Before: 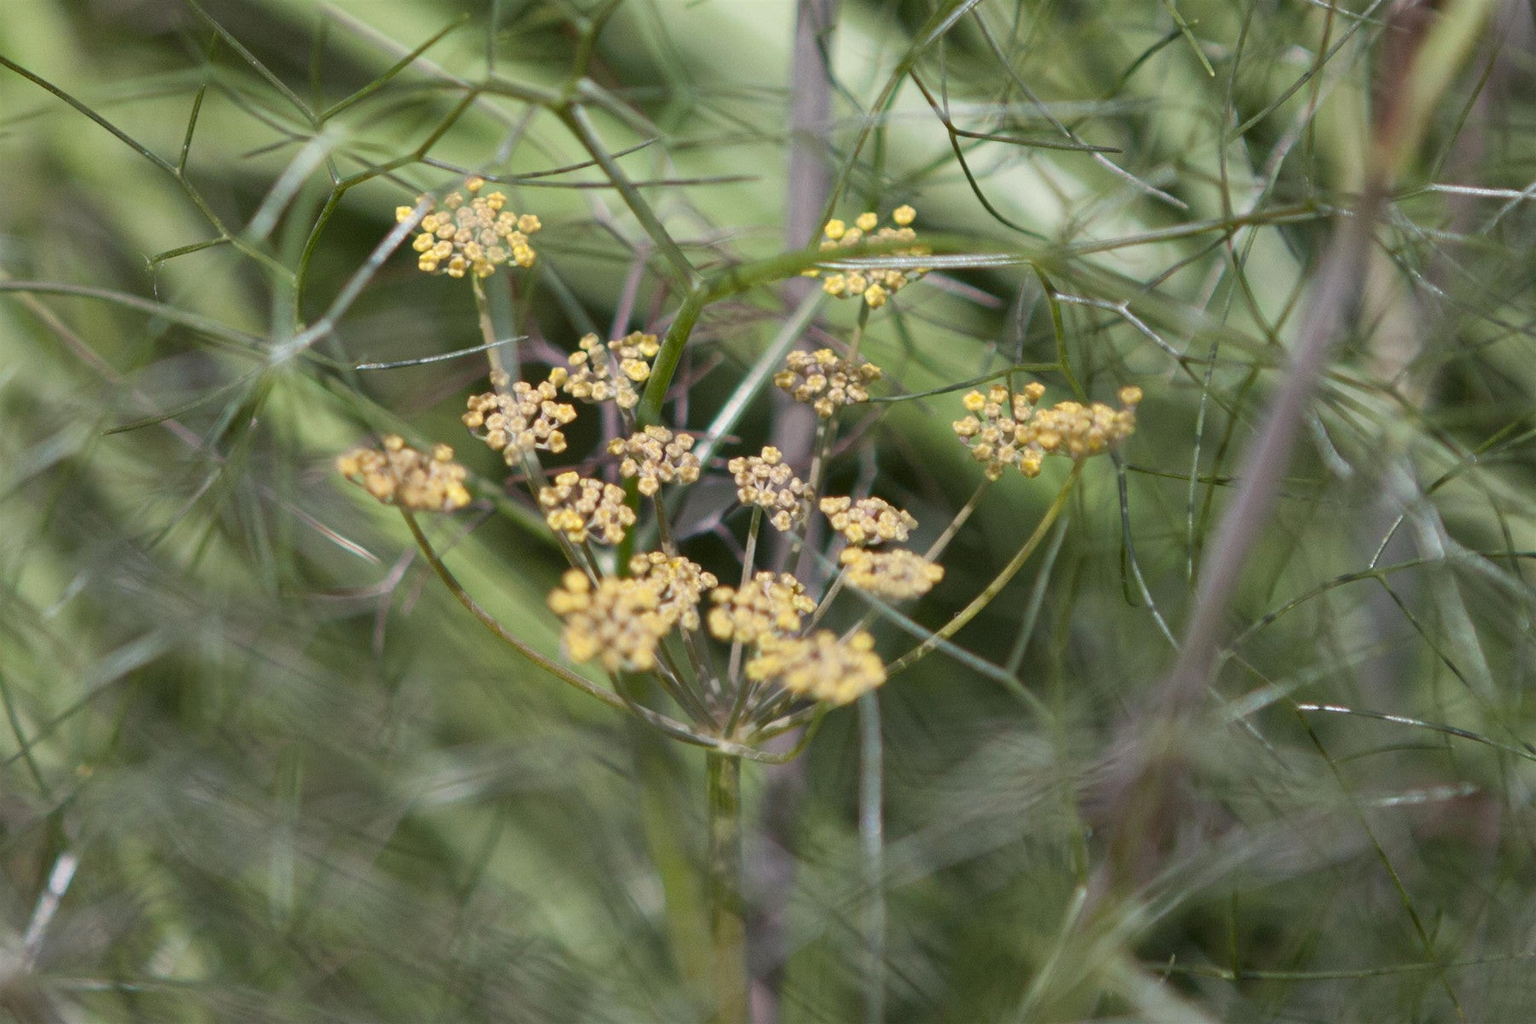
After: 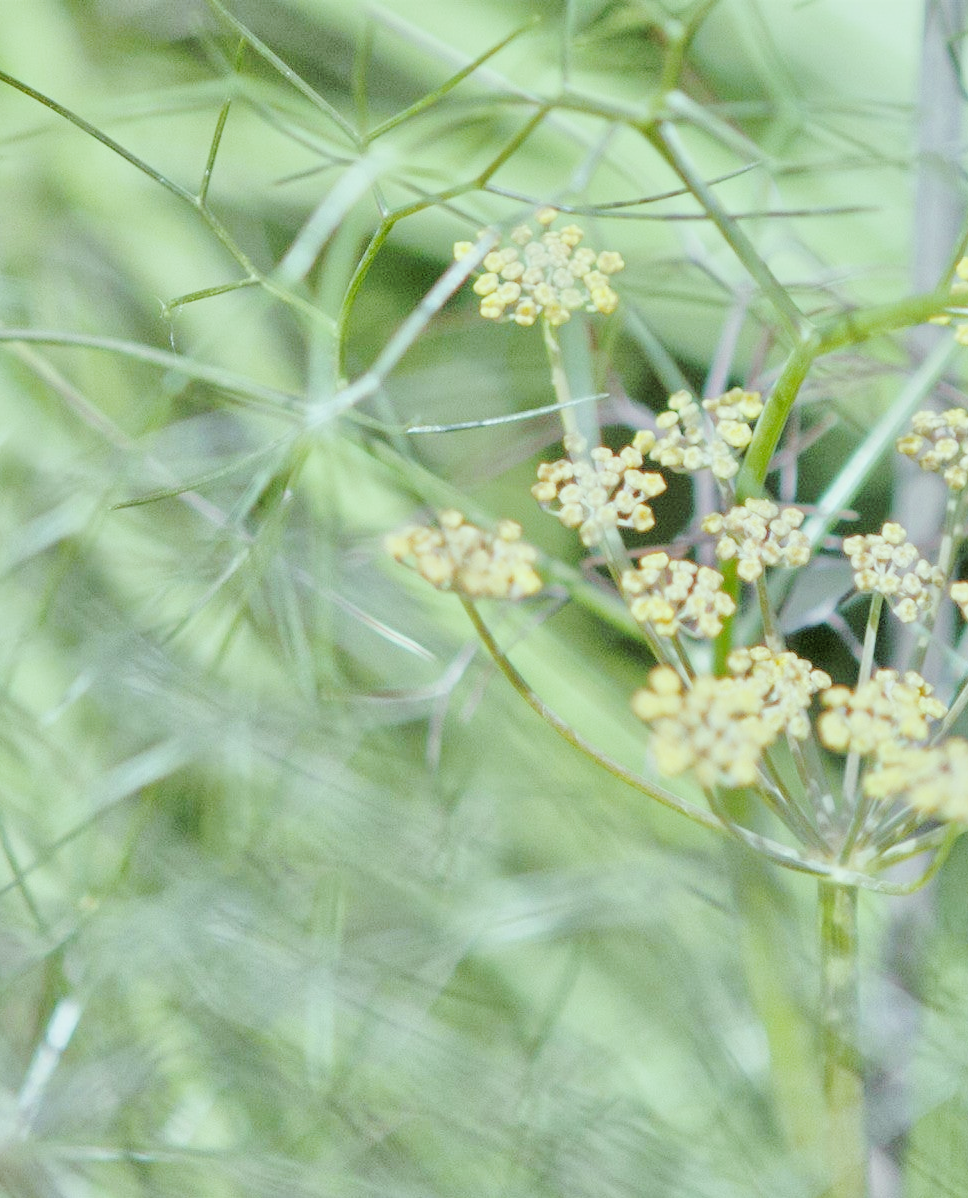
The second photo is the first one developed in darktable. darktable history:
crop: left 0.587%, right 45.588%, bottom 0.086%
filmic rgb: hardness 4.17
contrast brightness saturation: saturation -0.05
tone curve: curves: ch0 [(0, 0) (0.003, 0.003) (0.011, 0.014) (0.025, 0.031) (0.044, 0.055) (0.069, 0.086) (0.1, 0.124) (0.136, 0.168) (0.177, 0.22) (0.224, 0.278) (0.277, 0.344) (0.335, 0.426) (0.399, 0.515) (0.468, 0.597) (0.543, 0.672) (0.623, 0.746) (0.709, 0.815) (0.801, 0.881) (0.898, 0.939) (1, 1)], preserve colors none
tone equalizer: -7 EV 0.15 EV, -6 EV 0.6 EV, -5 EV 1.15 EV, -4 EV 1.33 EV, -3 EV 1.15 EV, -2 EV 0.6 EV, -1 EV 0.15 EV, mask exposure compensation -0.5 EV
color balance: mode lift, gamma, gain (sRGB), lift [0.997, 0.979, 1.021, 1.011], gamma [1, 1.084, 0.916, 0.998], gain [1, 0.87, 1.13, 1.101], contrast 4.55%, contrast fulcrum 38.24%, output saturation 104.09%
